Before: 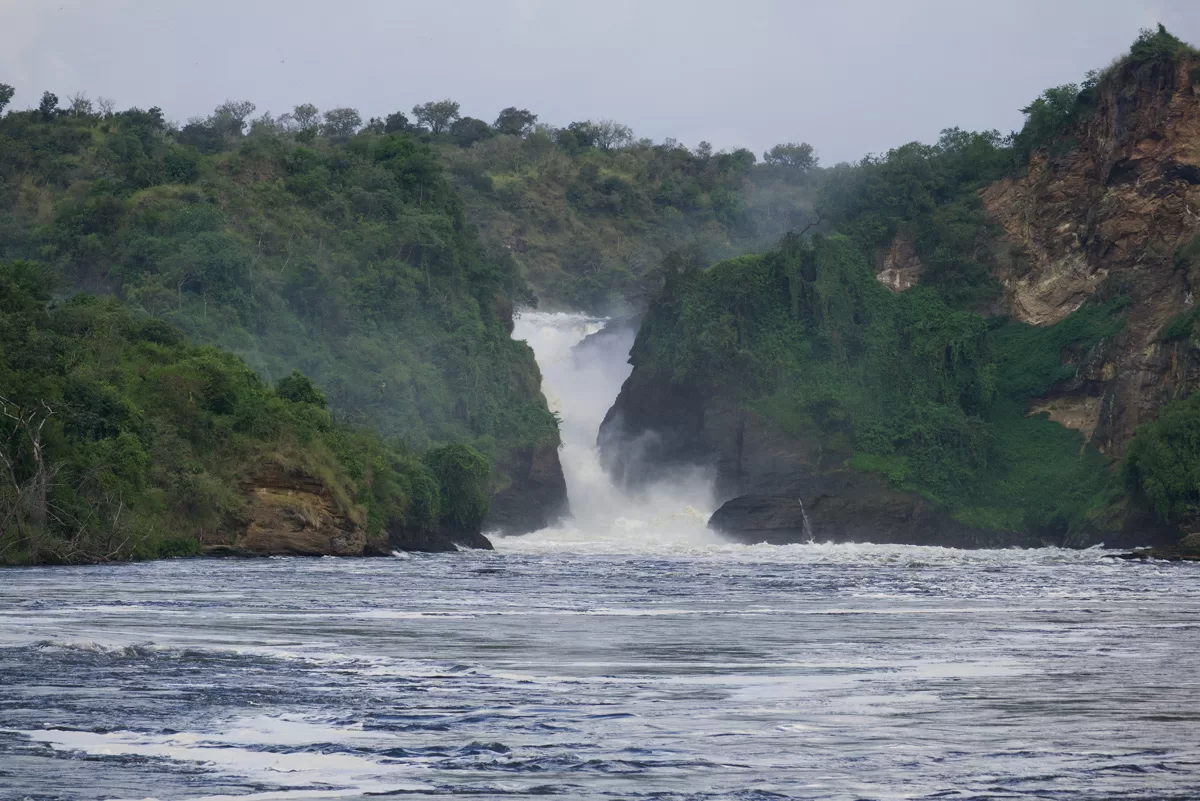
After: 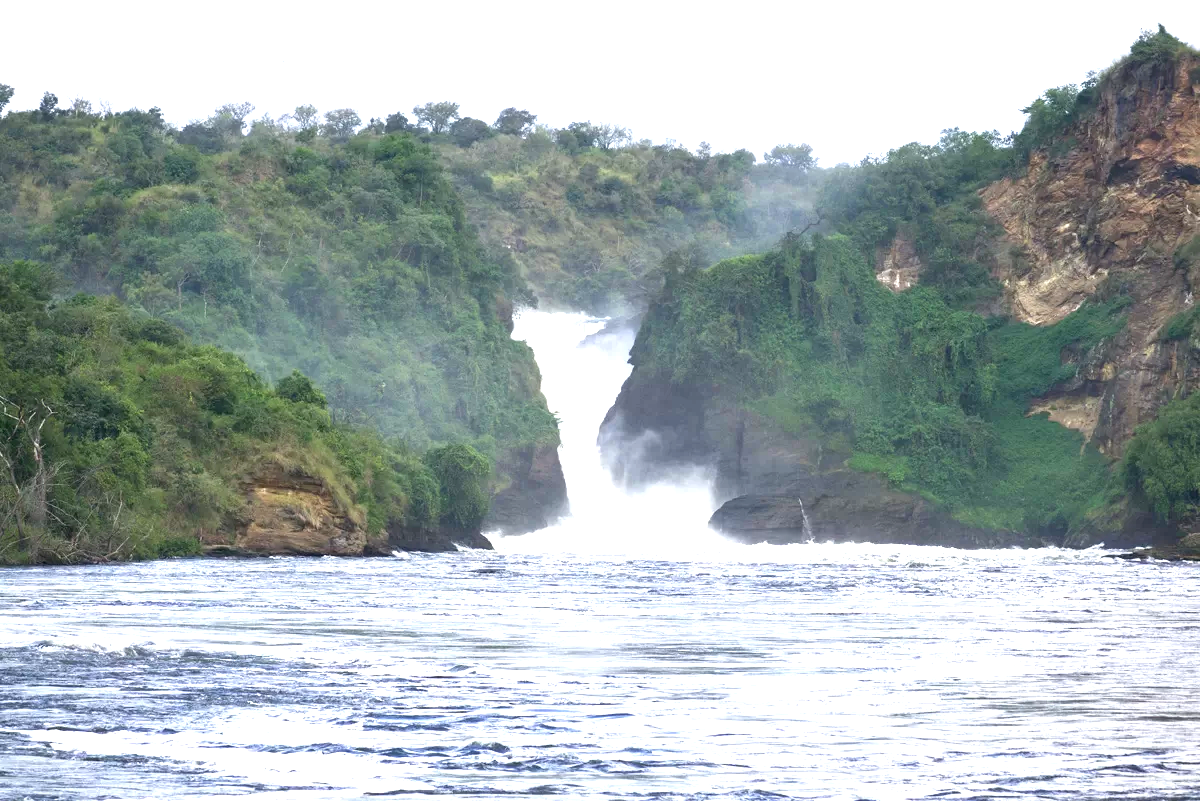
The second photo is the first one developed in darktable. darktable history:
exposure: black level correction 0.001, exposure 1.645 EV, compensate highlight preservation false
